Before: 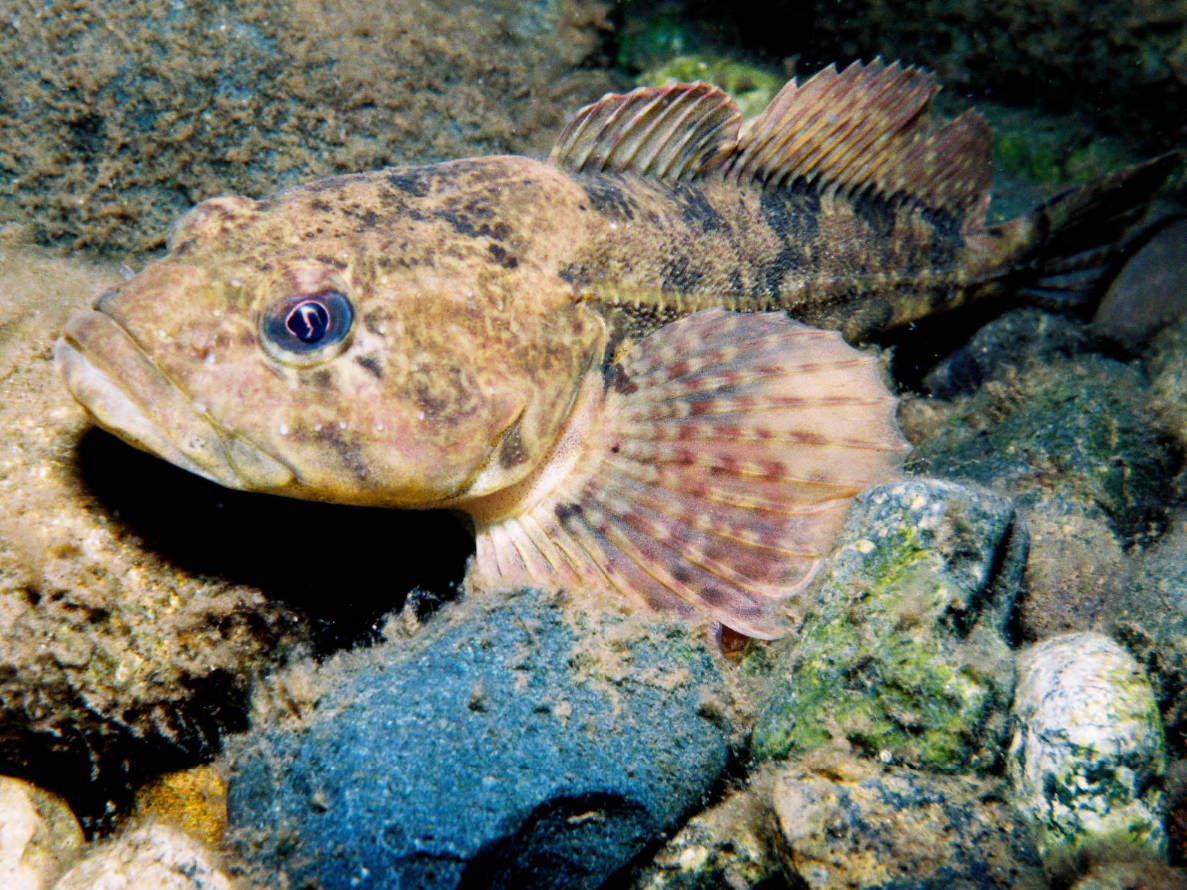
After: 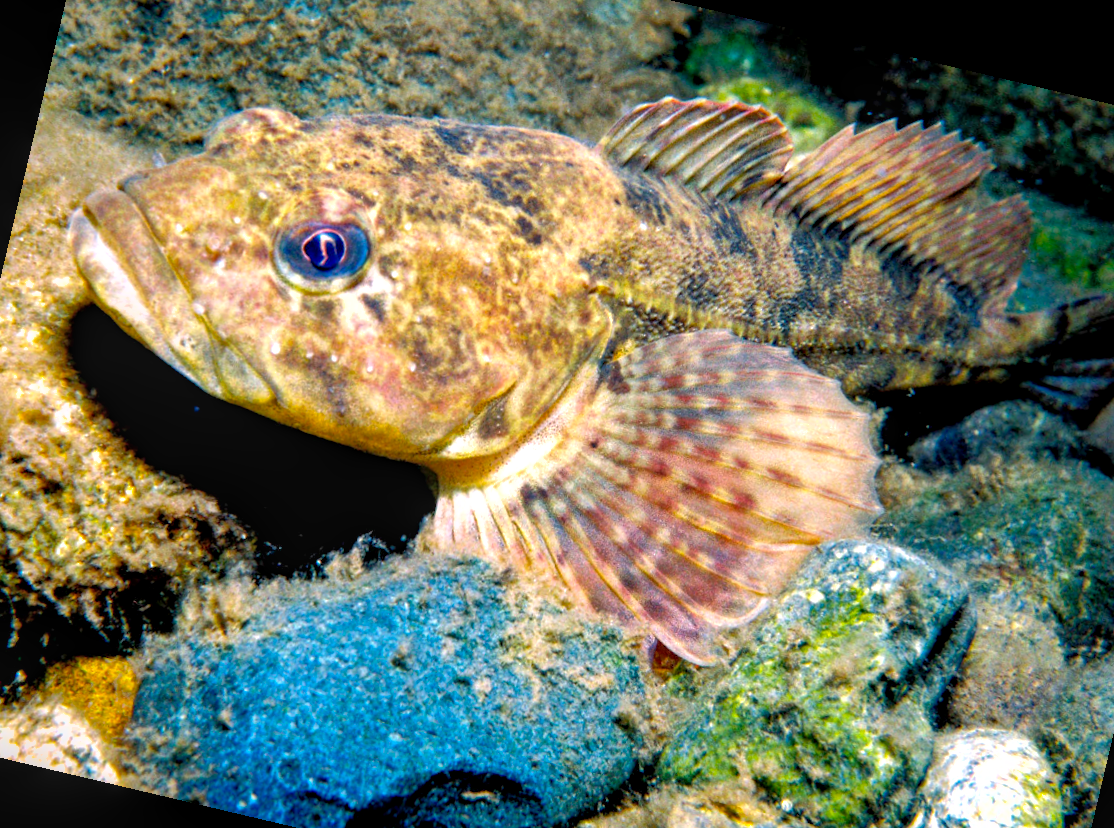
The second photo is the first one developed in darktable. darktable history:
color balance rgb: perceptual saturation grading › global saturation 25%, global vibrance 20%
crop: left 7.856%, top 11.836%, right 10.12%, bottom 15.387%
rotate and perspective: rotation 13.27°, automatic cropping off
local contrast: on, module defaults
shadows and highlights: on, module defaults
exposure: black level correction 0.001, exposure 0.5 EV, compensate exposure bias true, compensate highlight preservation false
